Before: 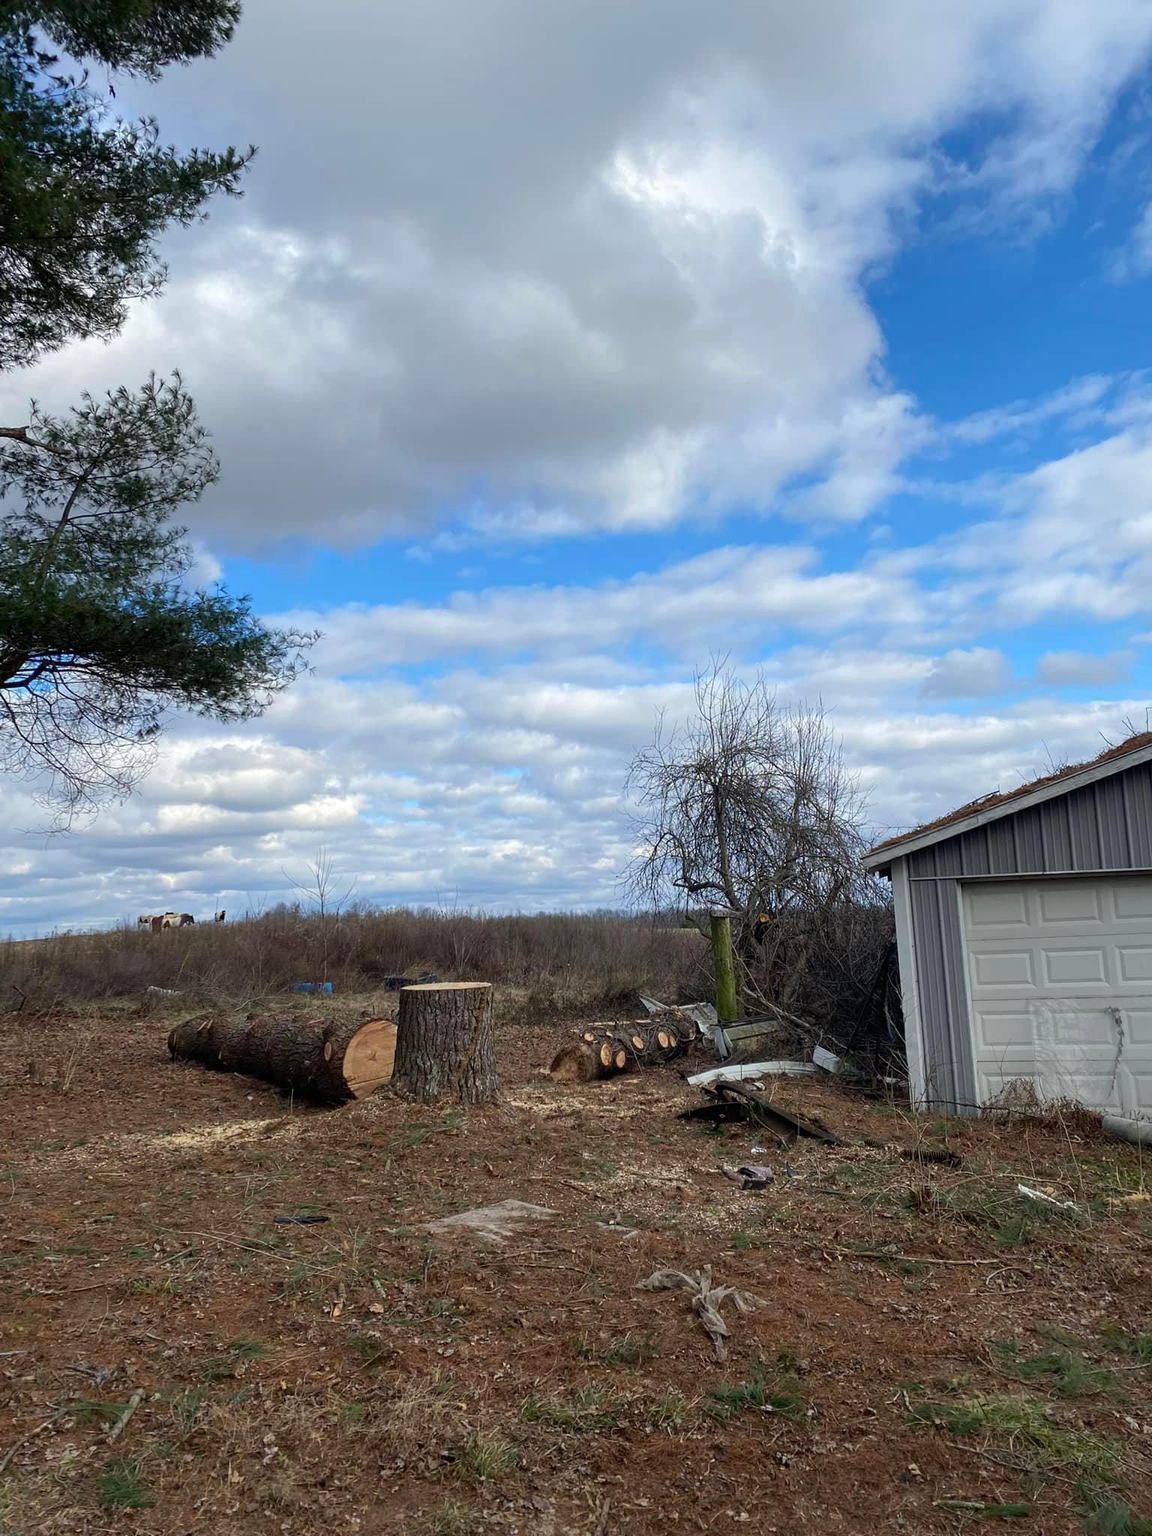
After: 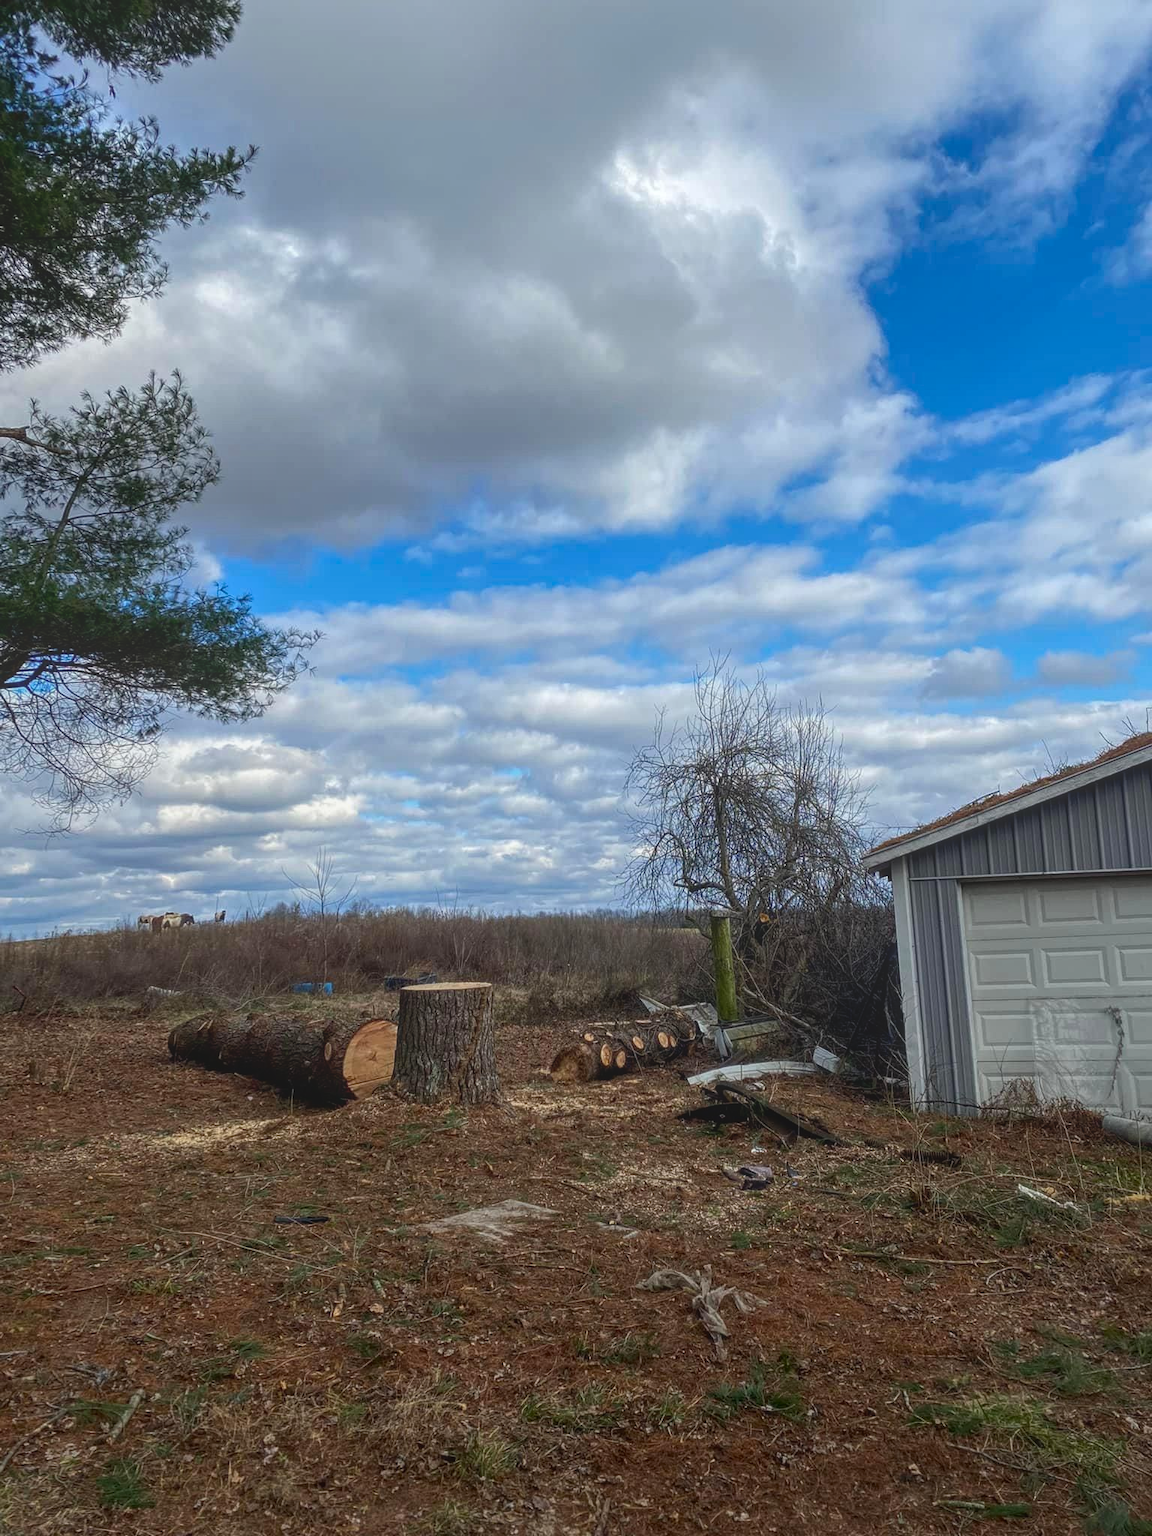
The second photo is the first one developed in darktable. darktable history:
contrast brightness saturation: contrast 0.065, brightness -0.126, saturation 0.054
local contrast: highlights 72%, shadows 17%, midtone range 0.198
